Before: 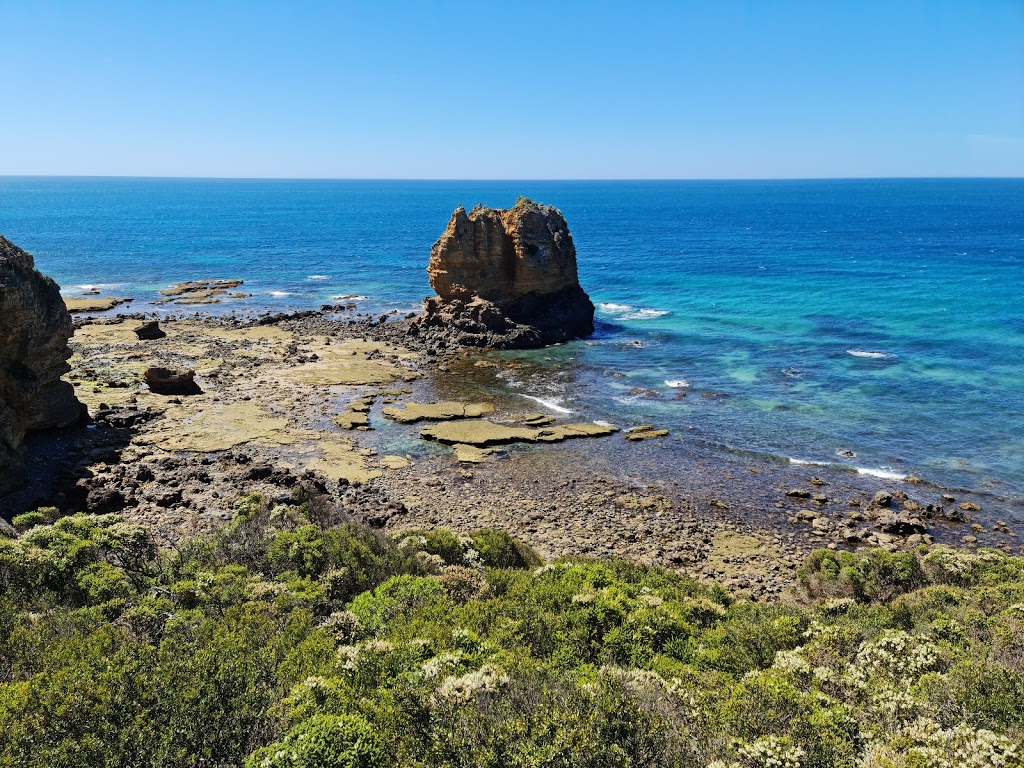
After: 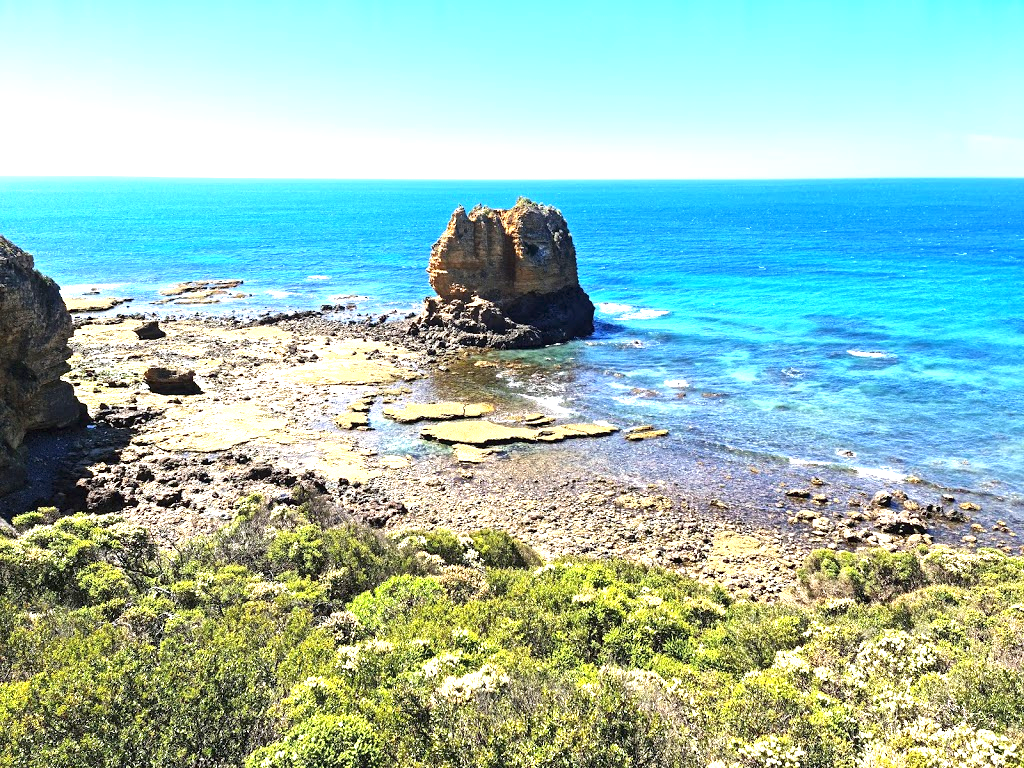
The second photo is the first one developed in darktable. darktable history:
exposure: black level correction 0, exposure 1.514 EV, compensate highlight preservation false
